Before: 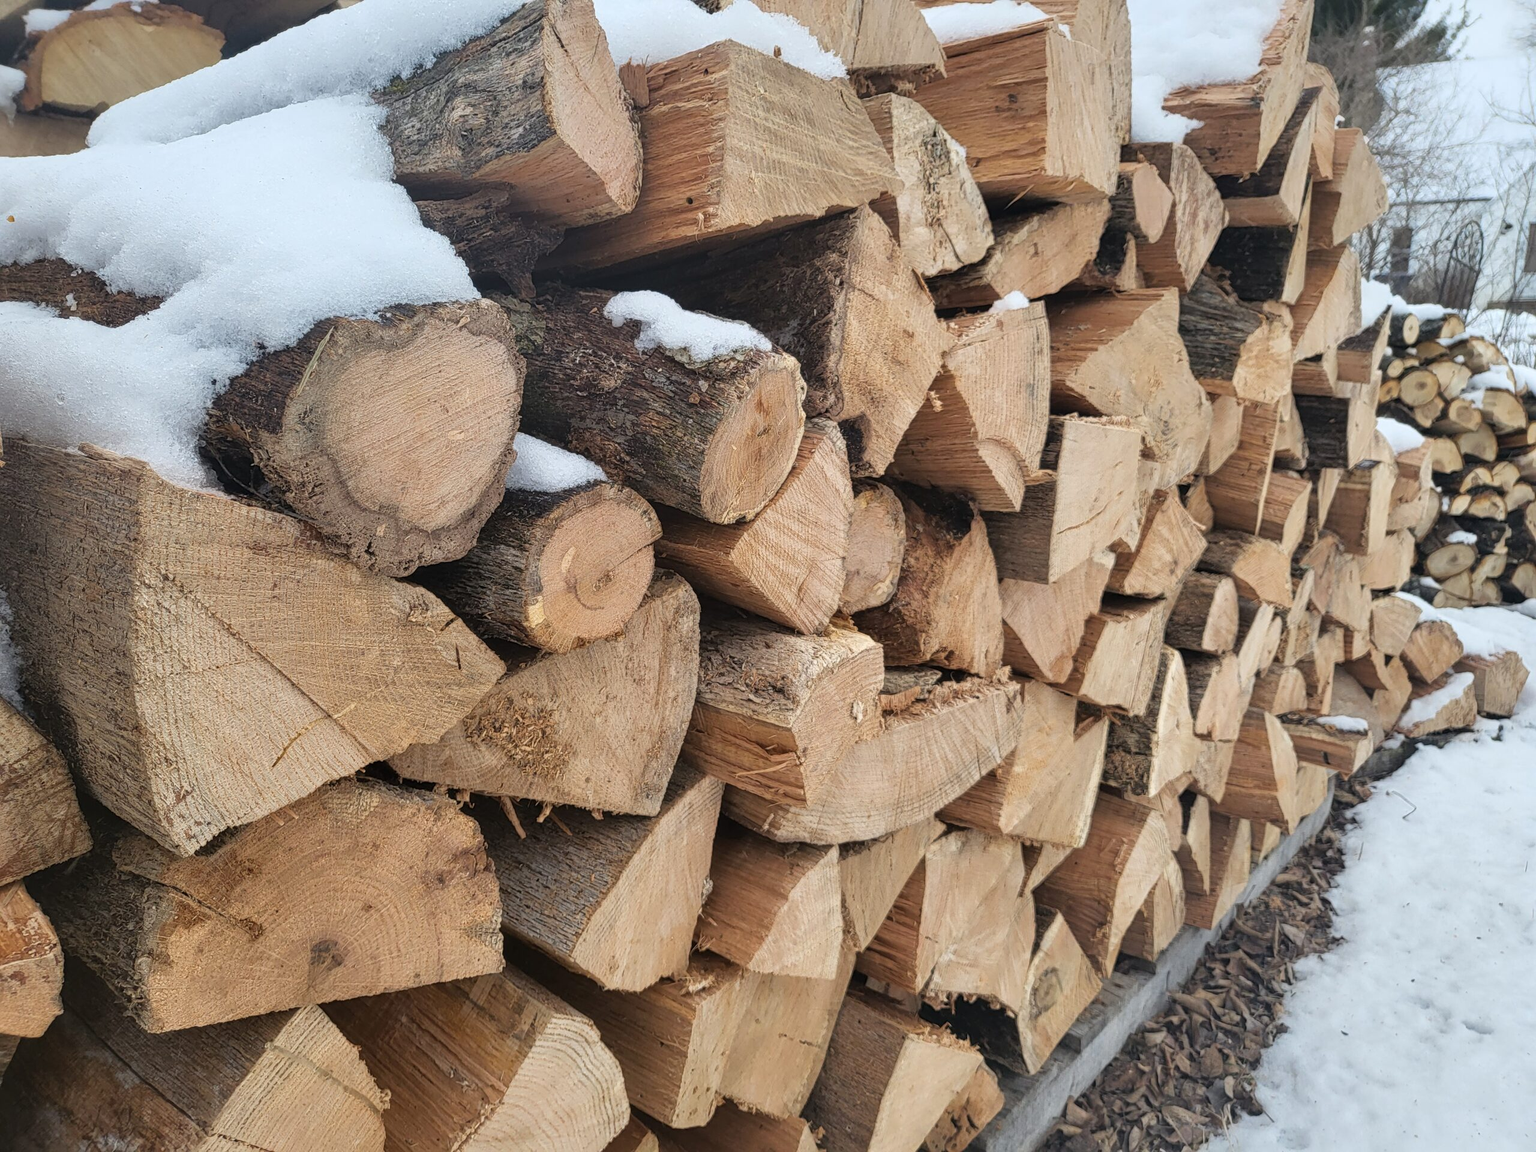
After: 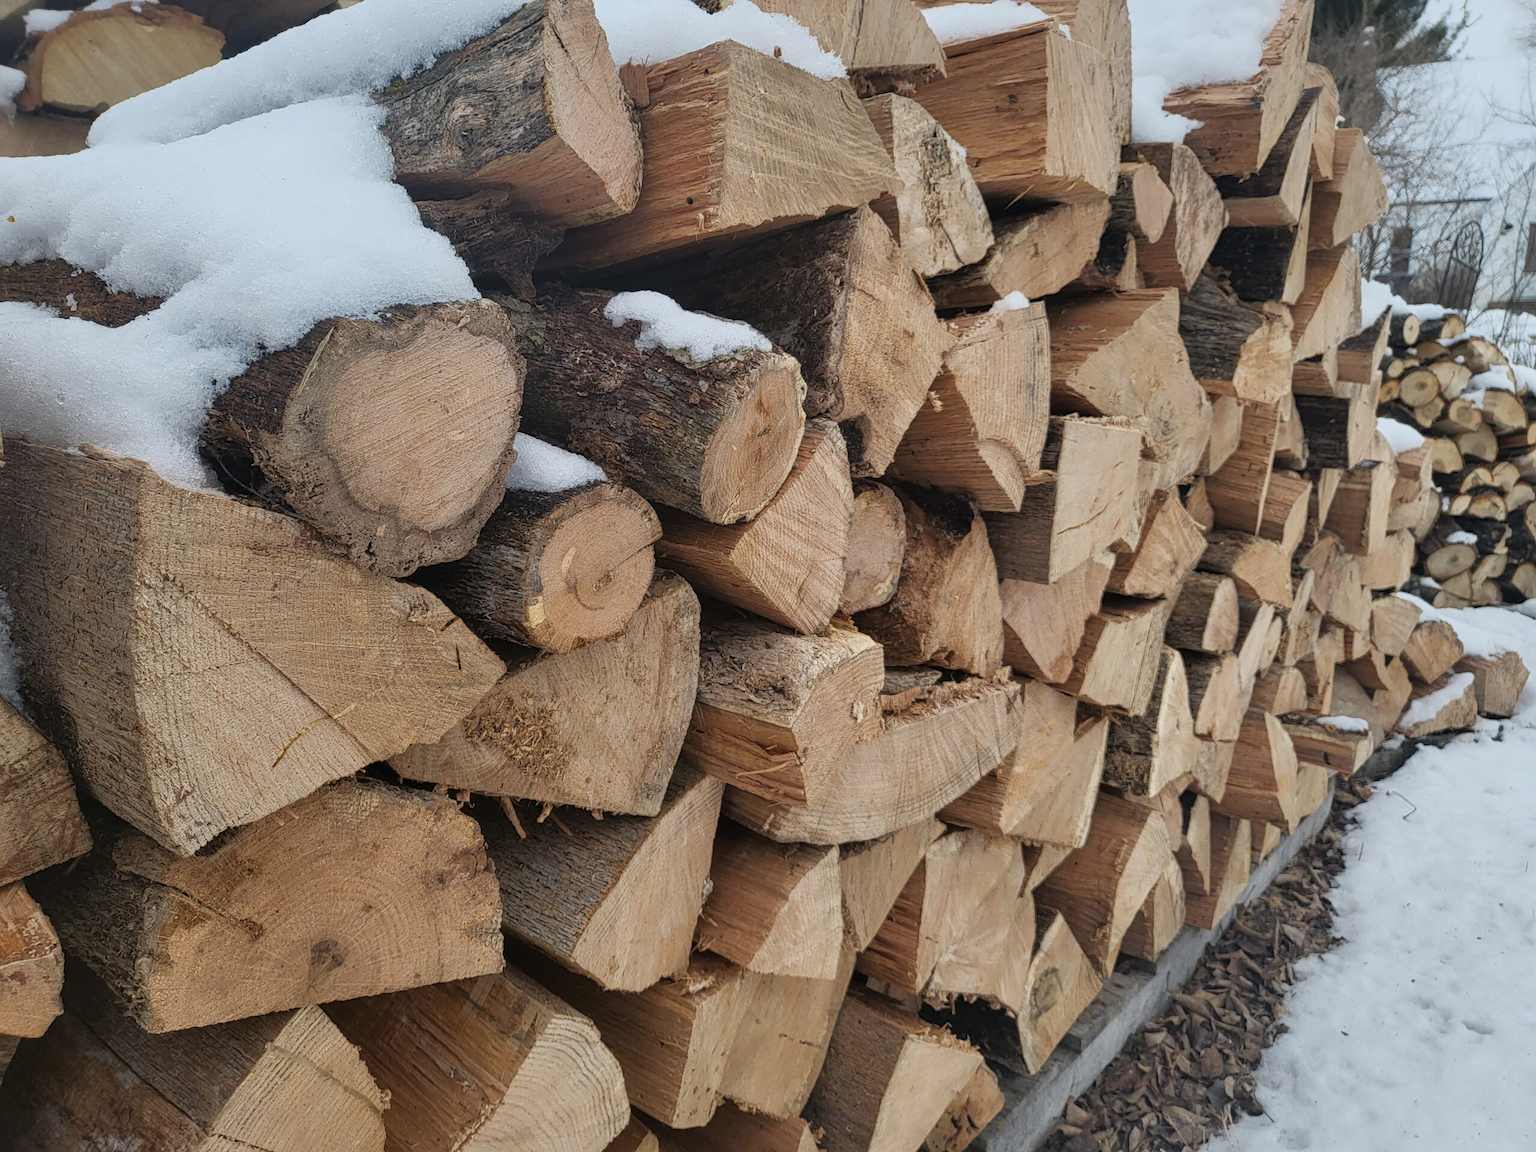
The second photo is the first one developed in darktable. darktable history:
tone equalizer: -8 EV 0.27 EV, -7 EV 0.414 EV, -6 EV 0.445 EV, -5 EV 0.287 EV, -3 EV -0.252 EV, -2 EV -0.401 EV, -1 EV -0.421 EV, +0 EV -0.278 EV, smoothing diameter 24.92%, edges refinement/feathering 13.67, preserve details guided filter
